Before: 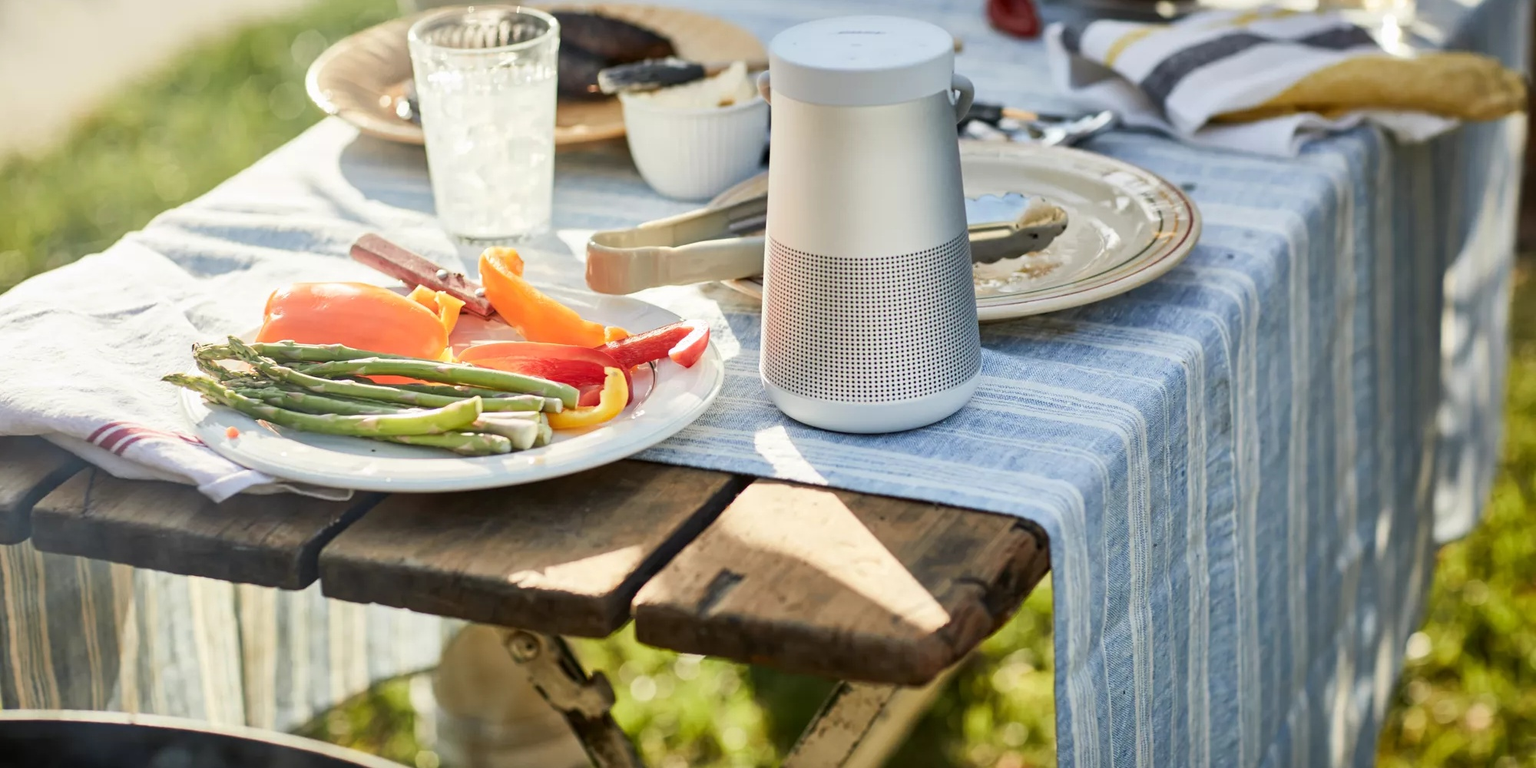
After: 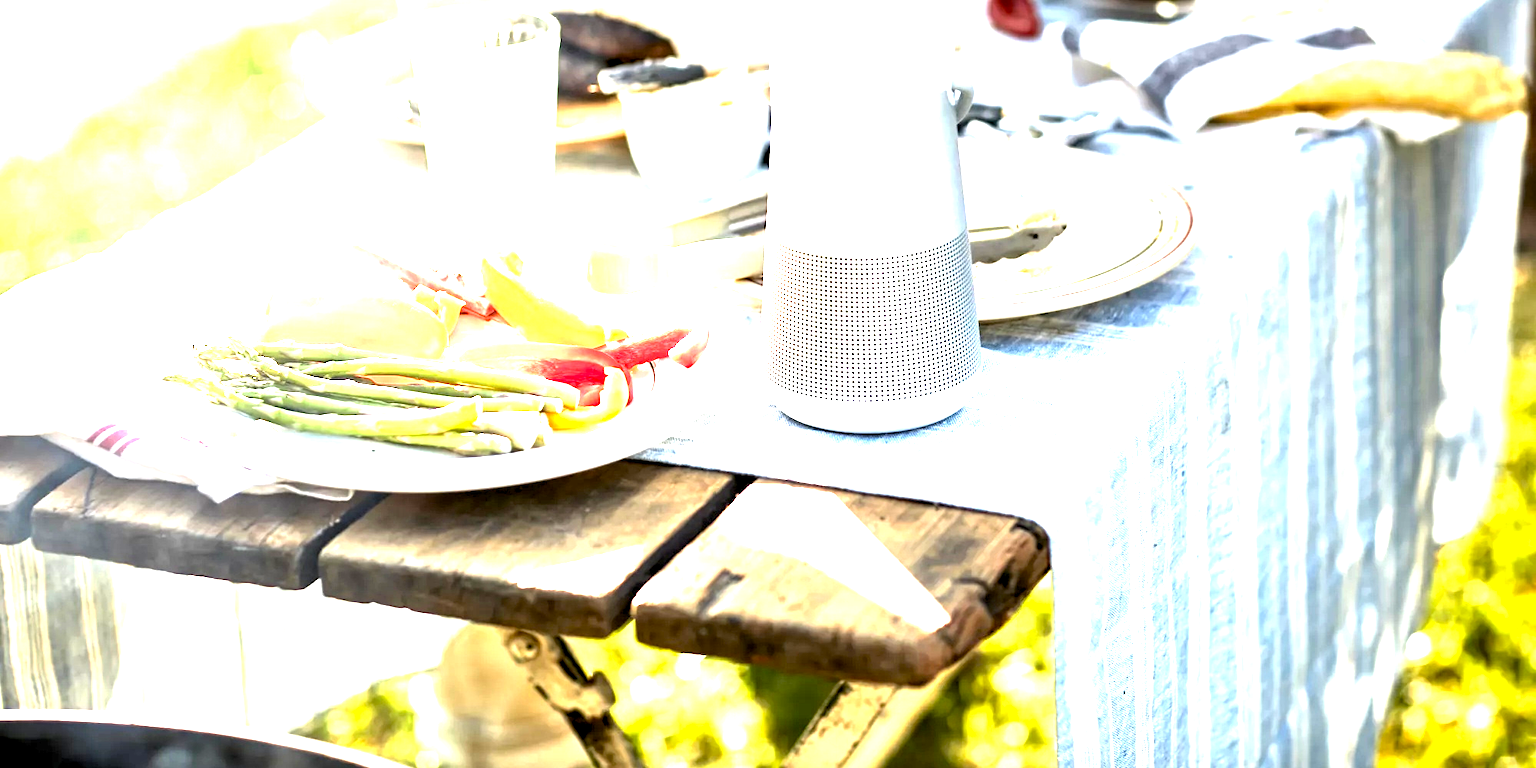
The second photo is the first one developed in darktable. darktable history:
exposure: black level correction 0.005, exposure 2.084 EV, compensate highlight preservation false
levels: levels [0.052, 0.496, 0.908]
